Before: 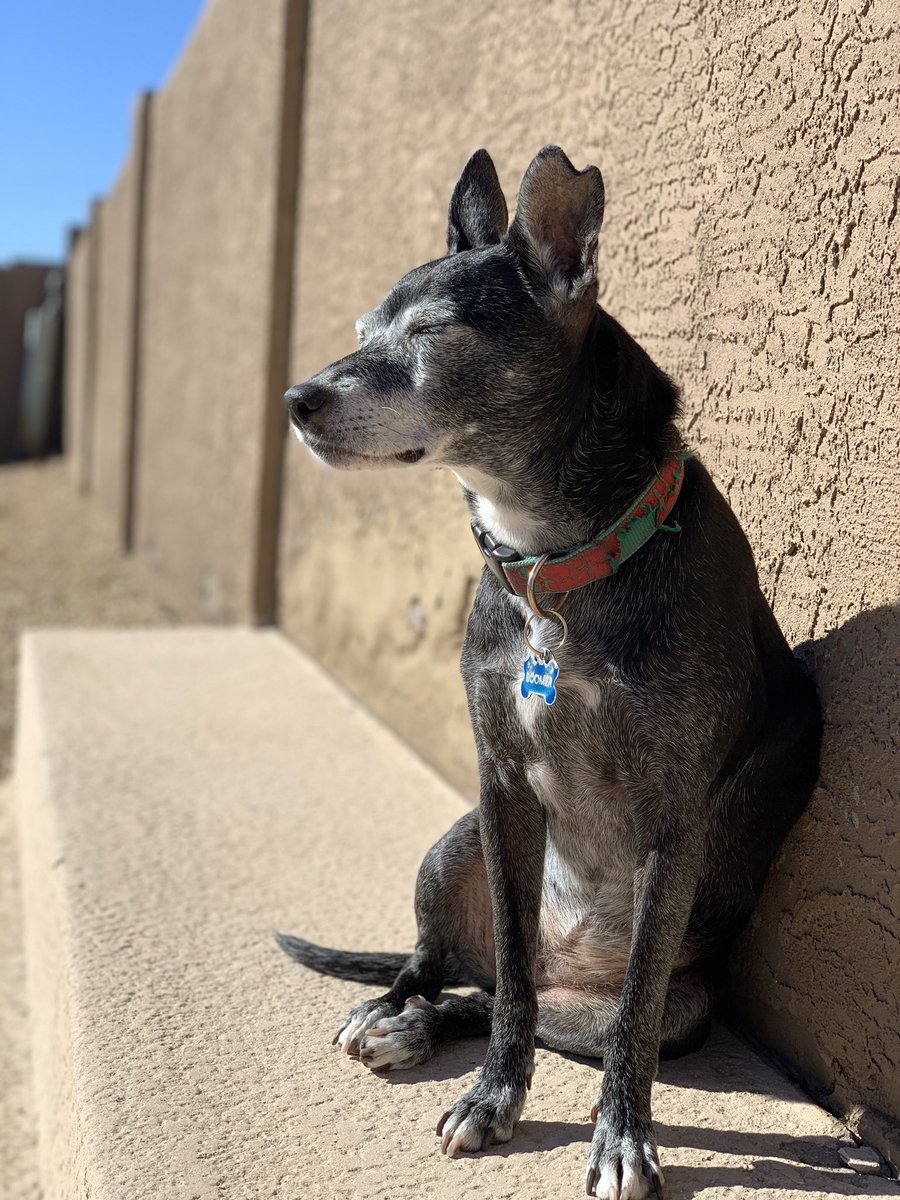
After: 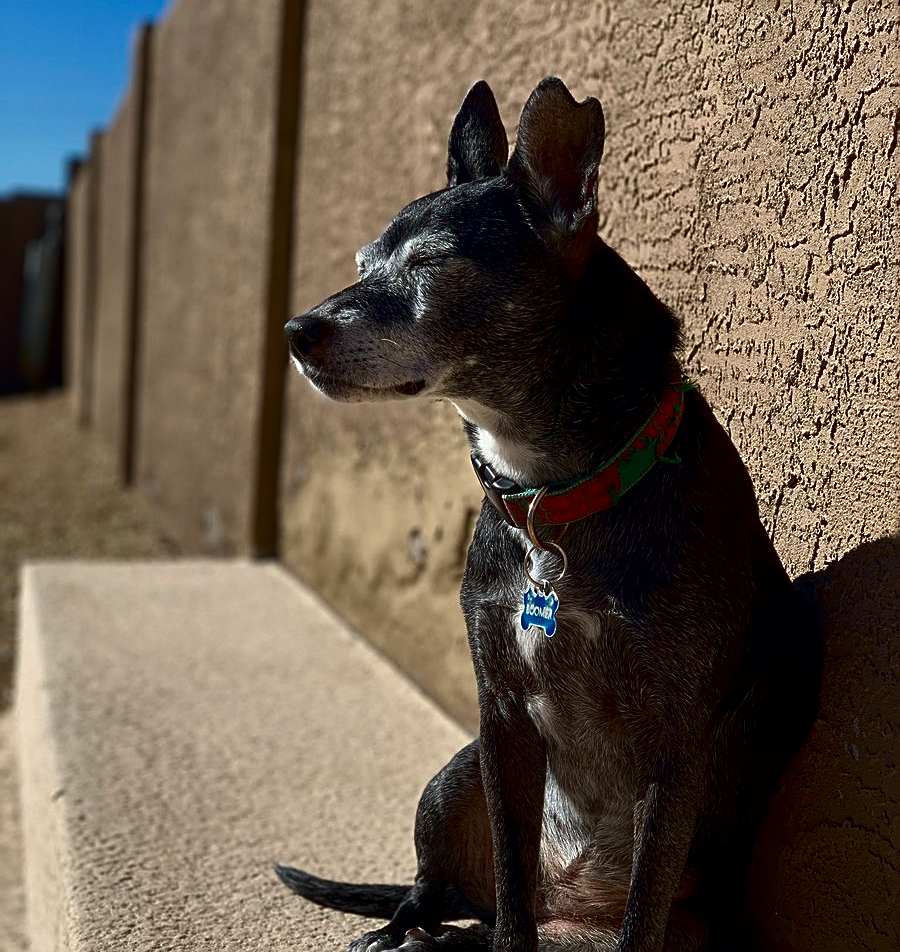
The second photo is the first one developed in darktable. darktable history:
contrast brightness saturation: brightness -0.52
sharpen: on, module defaults
crop and rotate: top 5.667%, bottom 14.937%
